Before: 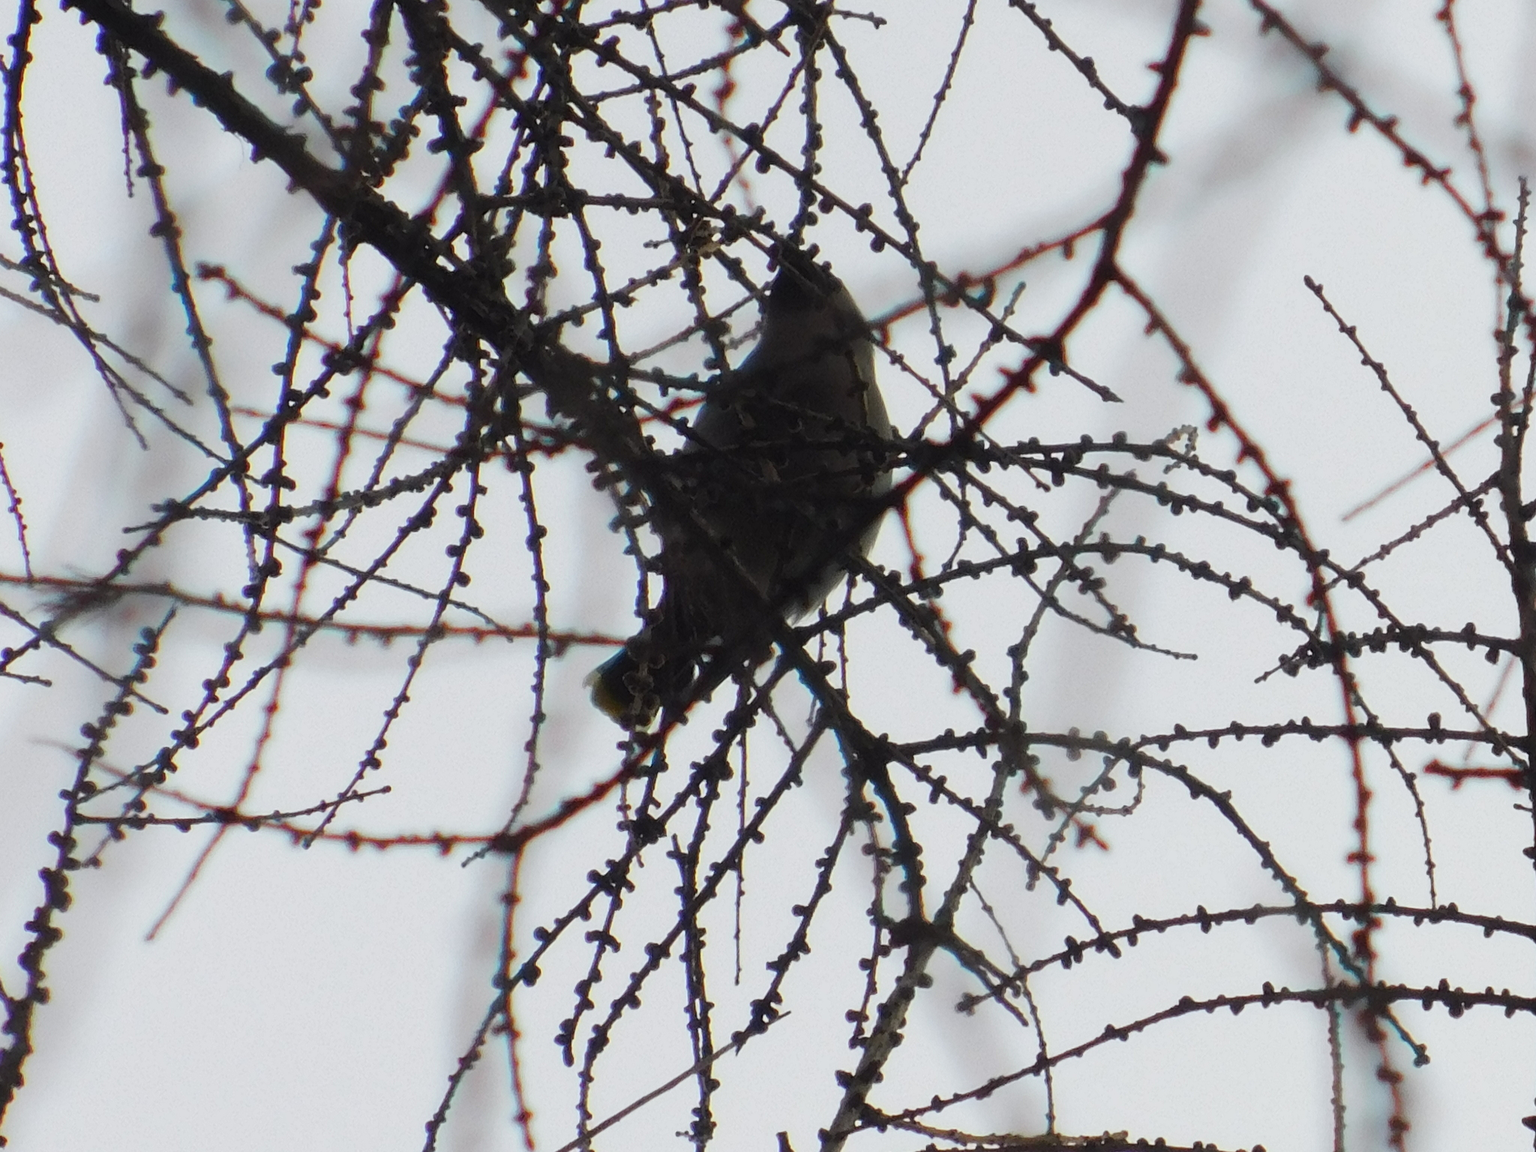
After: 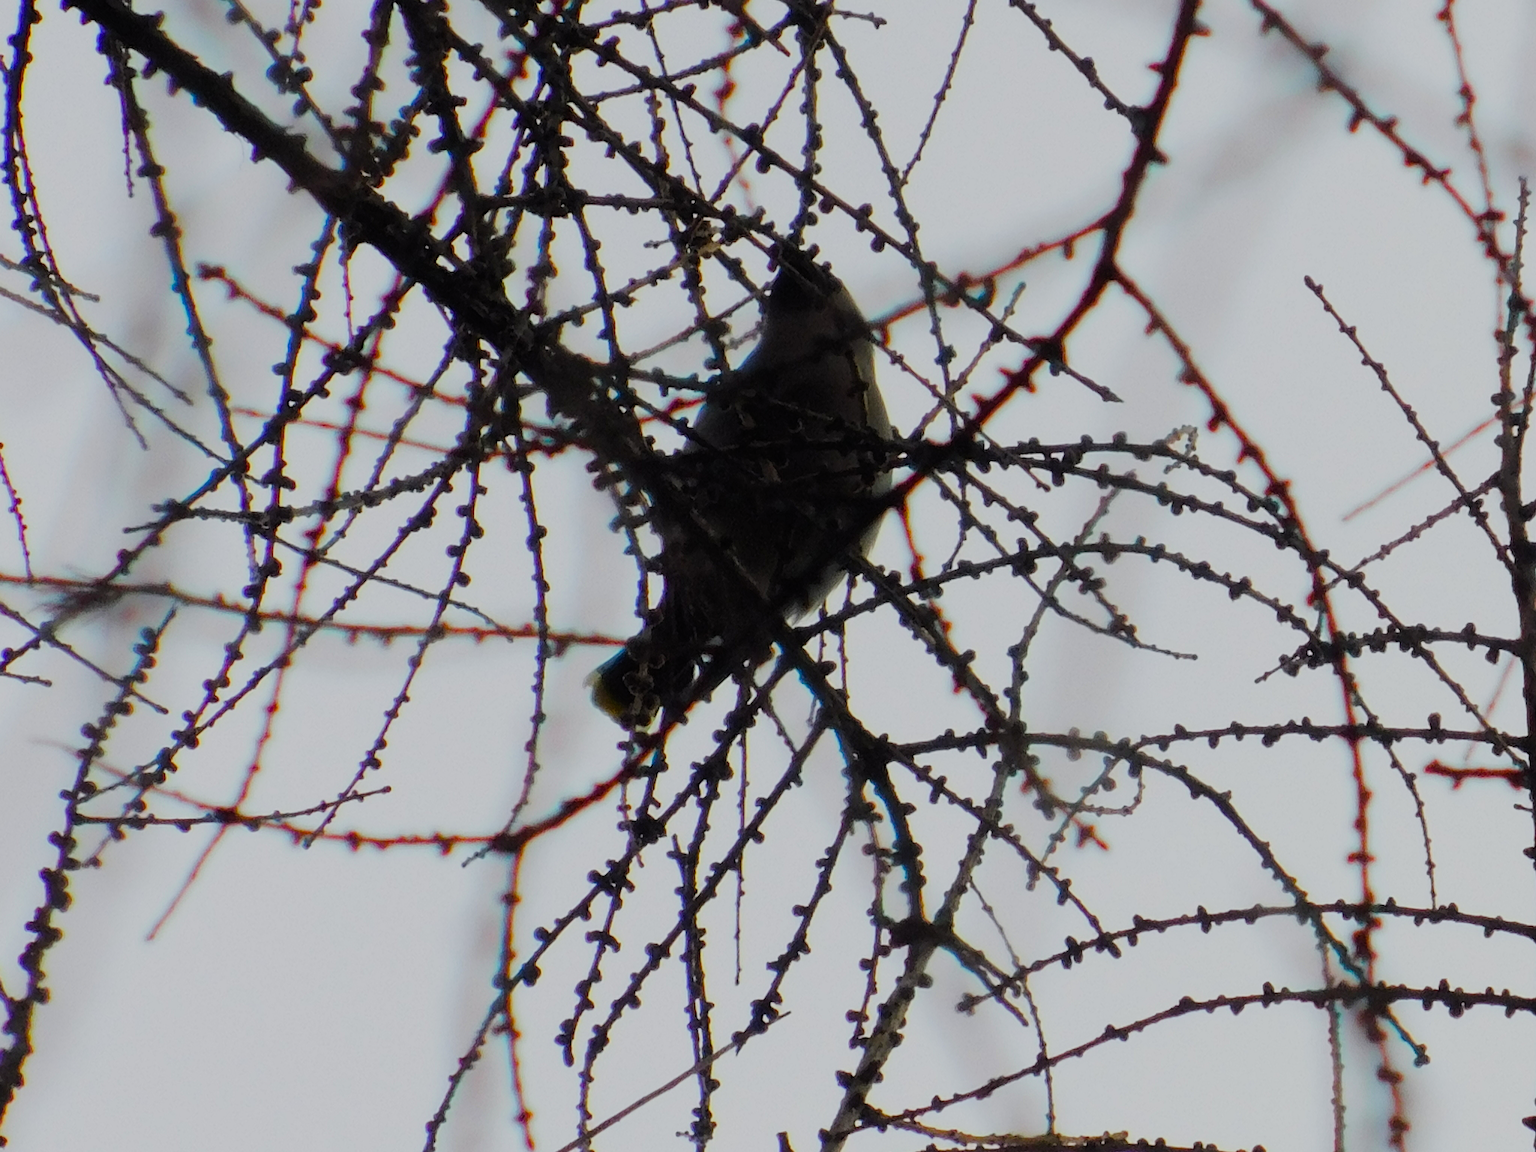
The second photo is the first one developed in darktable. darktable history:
filmic rgb: black relative exposure -7.65 EV, white relative exposure 4.56 EV, hardness 3.61
color balance rgb: linear chroma grading › global chroma 15%, perceptual saturation grading › global saturation 30%
